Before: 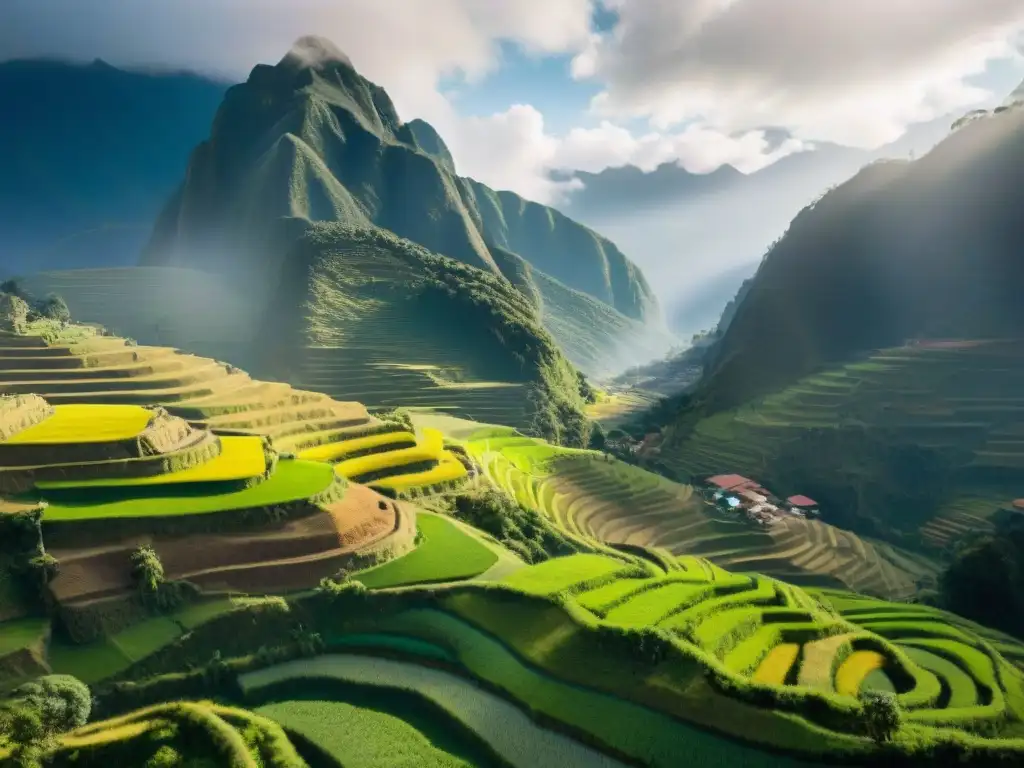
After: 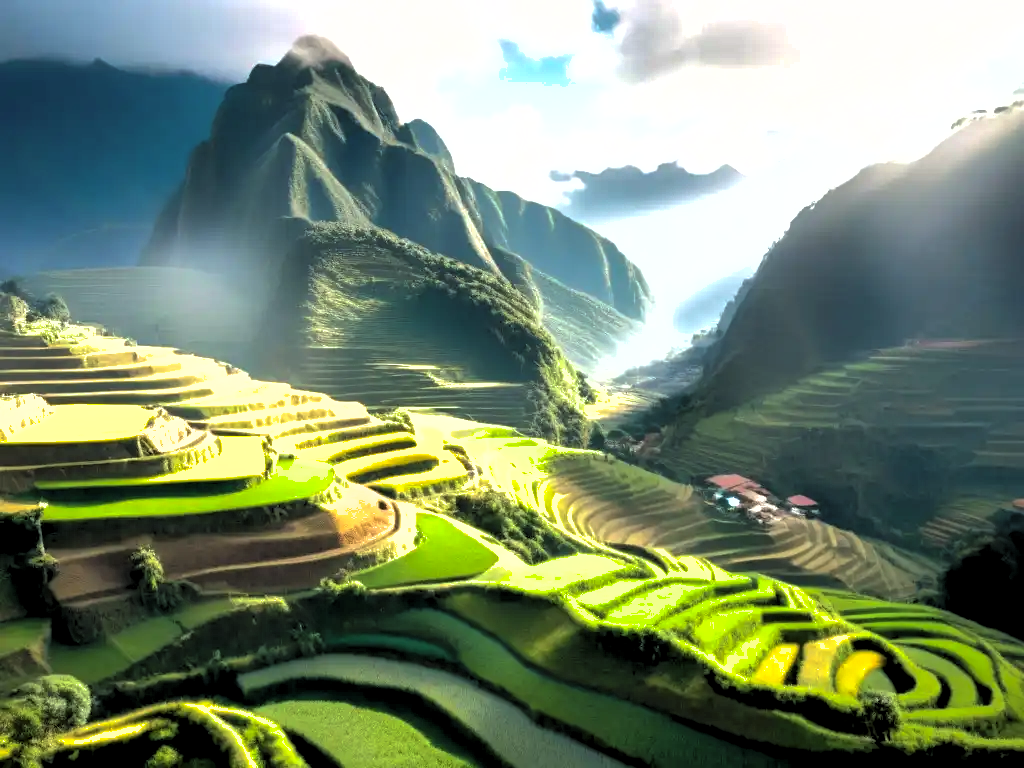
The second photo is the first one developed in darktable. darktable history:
exposure: black level correction 0.001, exposure 0.676 EV, compensate highlight preservation false
tone equalizer: -8 EV -0.423 EV, -7 EV -0.402 EV, -6 EV -0.349 EV, -5 EV -0.239 EV, -3 EV 0.199 EV, -2 EV 0.341 EV, -1 EV 0.408 EV, +0 EV 0.414 EV
shadows and highlights: on, module defaults
levels: levels [0.116, 0.574, 1]
